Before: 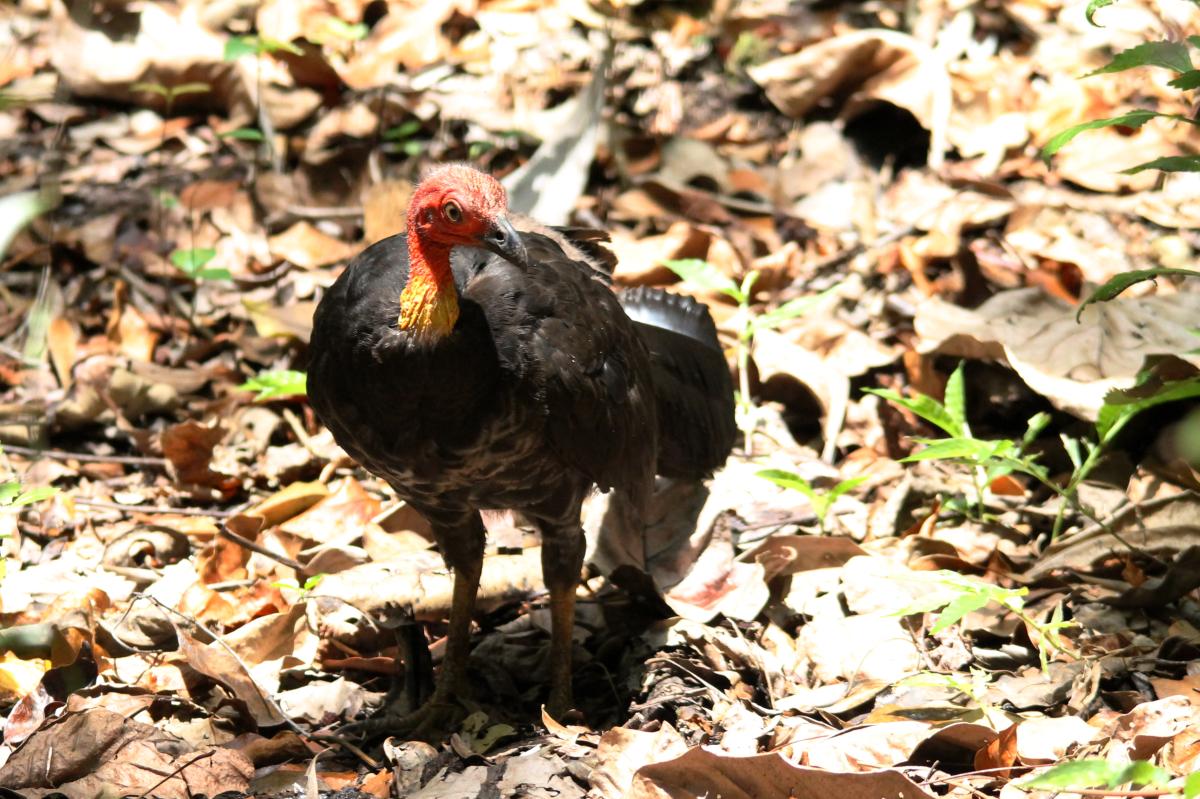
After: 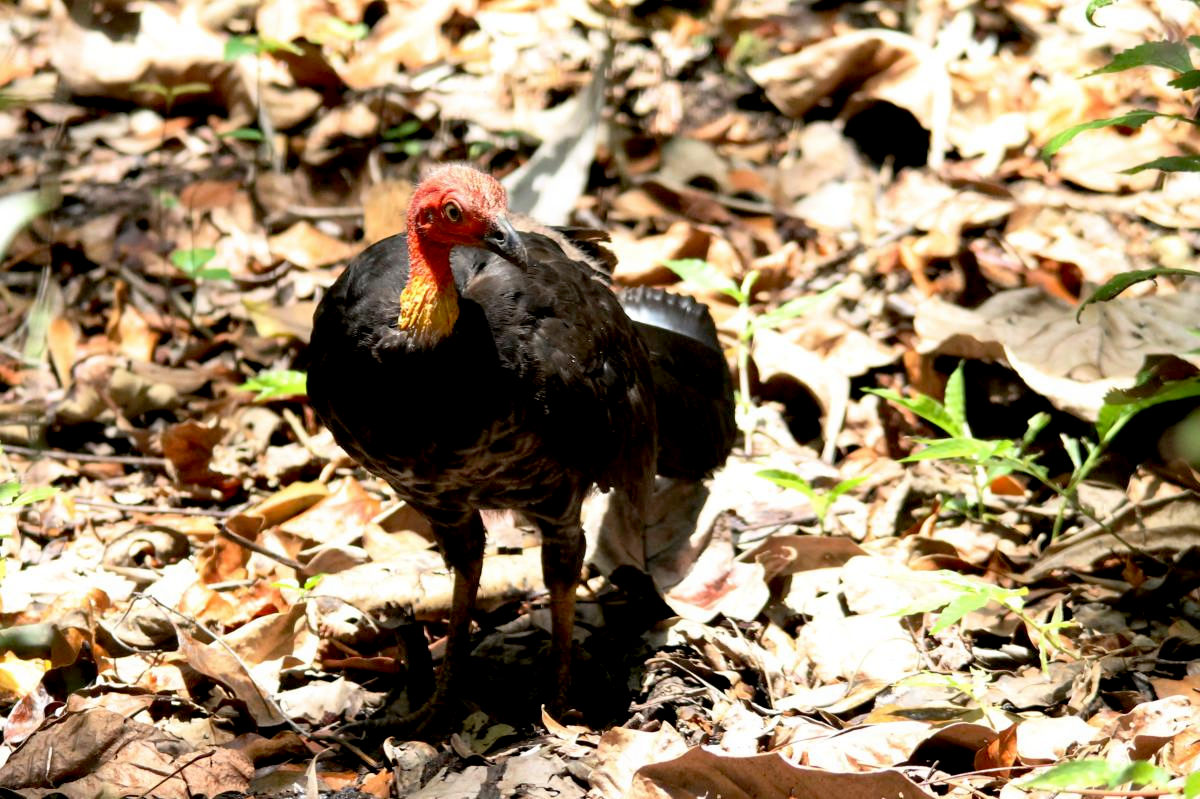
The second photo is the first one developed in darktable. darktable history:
tone equalizer: smoothing diameter 2.05%, edges refinement/feathering 20.27, mask exposure compensation -1.57 EV, filter diffusion 5
exposure: black level correction 0.012, compensate highlight preservation false
